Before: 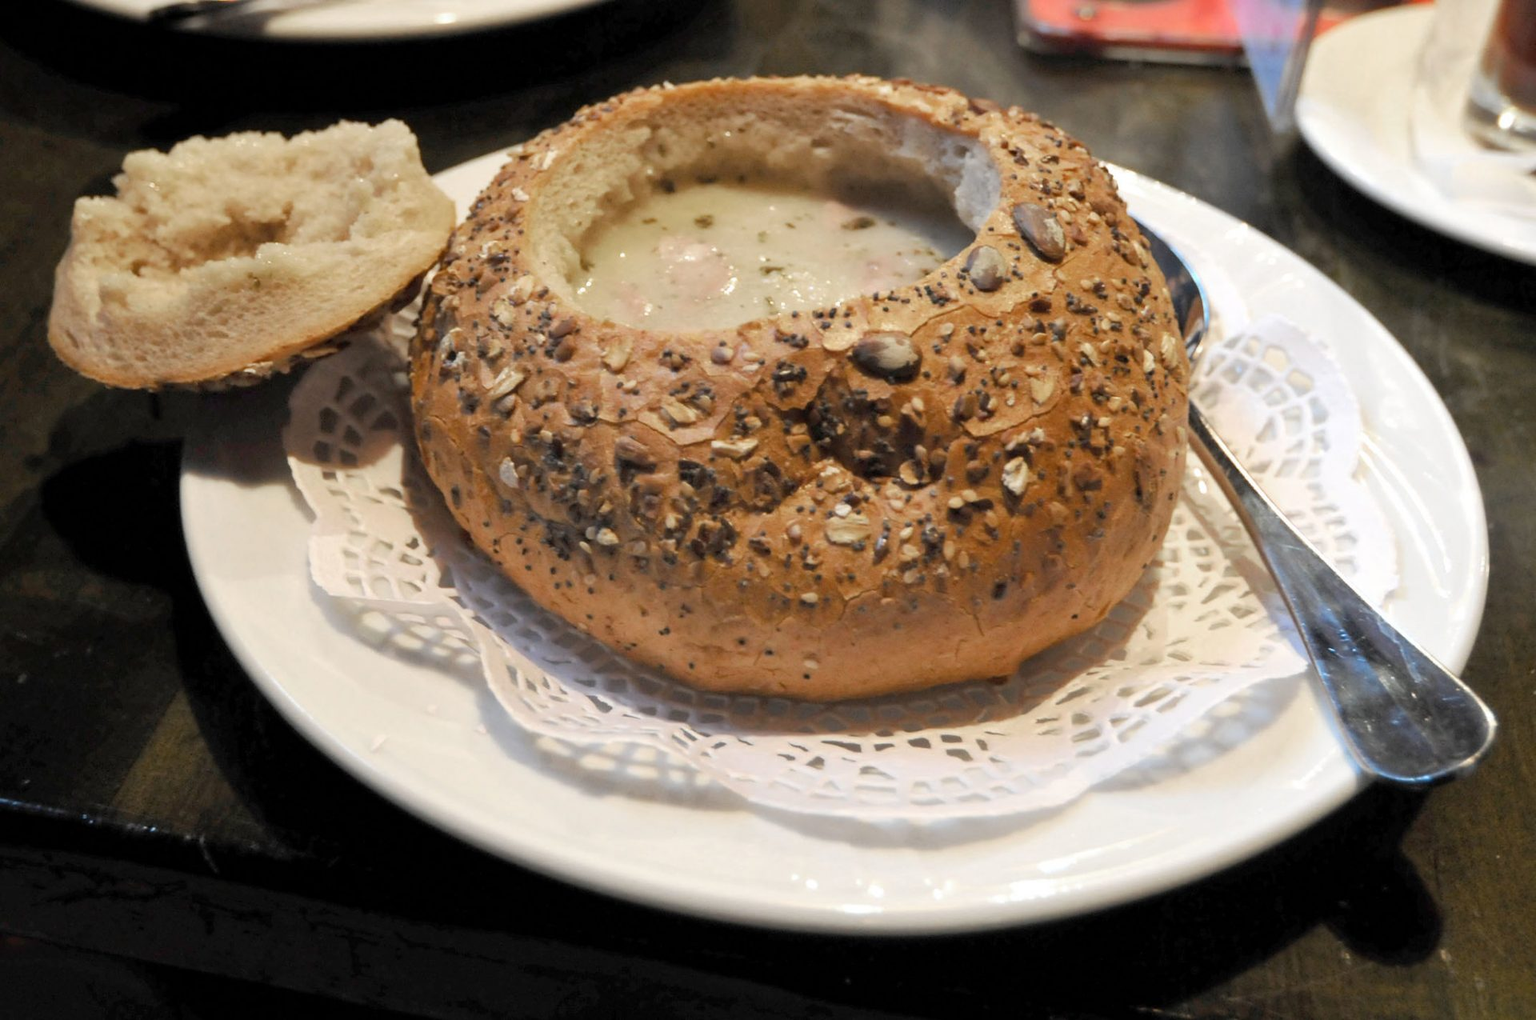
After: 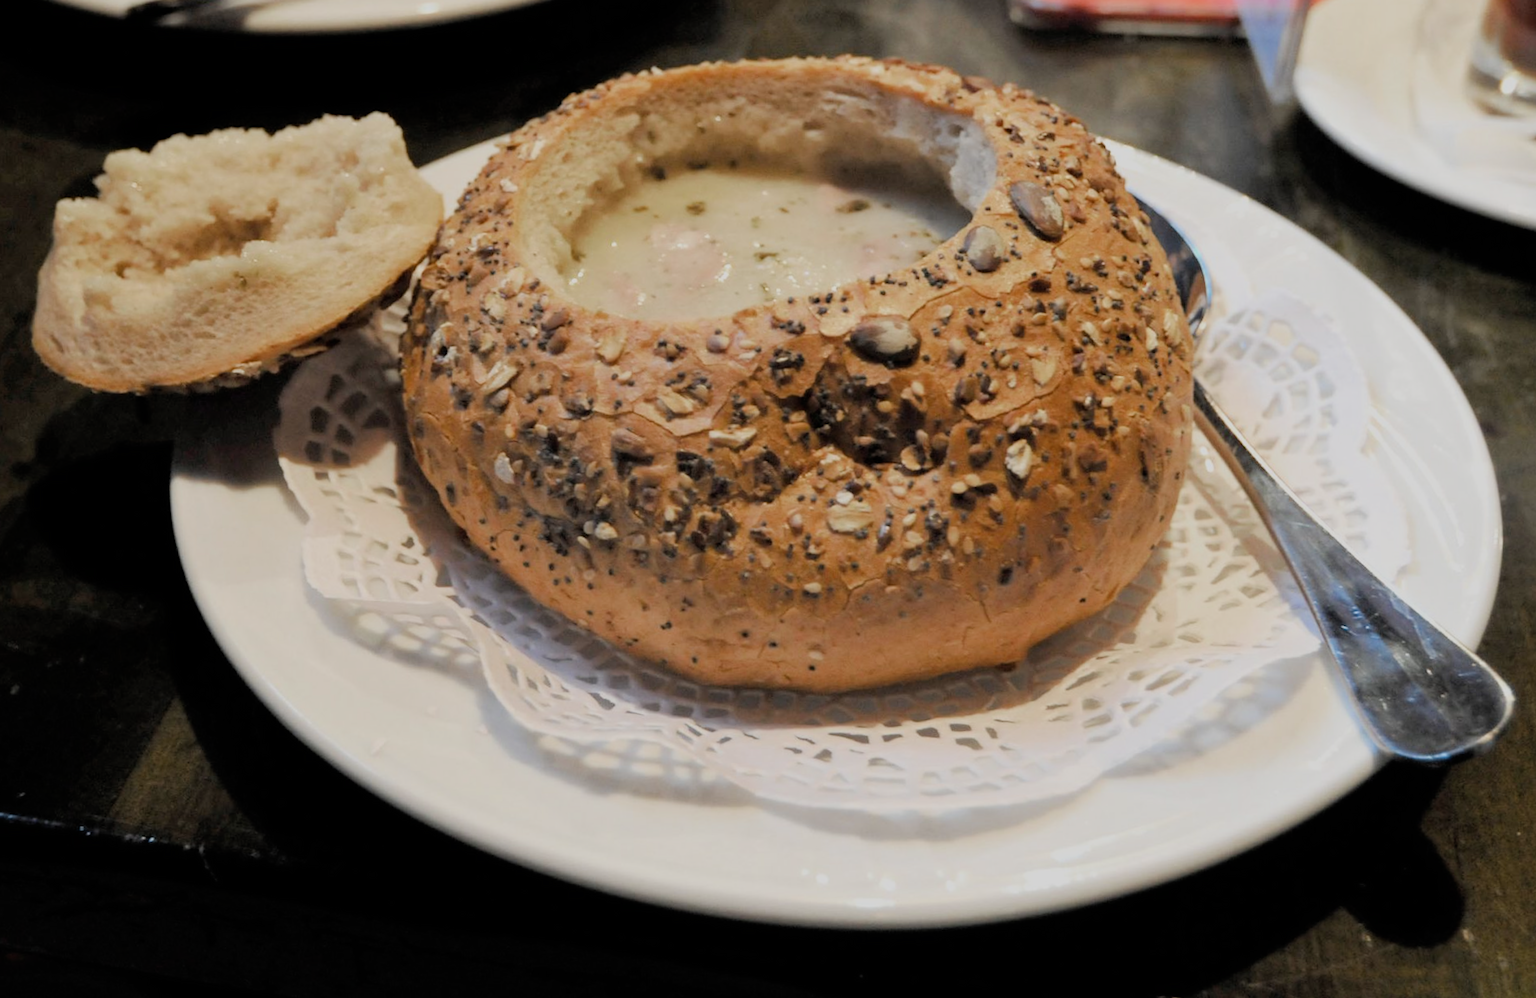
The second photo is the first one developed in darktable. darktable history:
filmic rgb: black relative exposure -7.65 EV, white relative exposure 4.56 EV, hardness 3.61
rotate and perspective: rotation -1.42°, crop left 0.016, crop right 0.984, crop top 0.035, crop bottom 0.965
